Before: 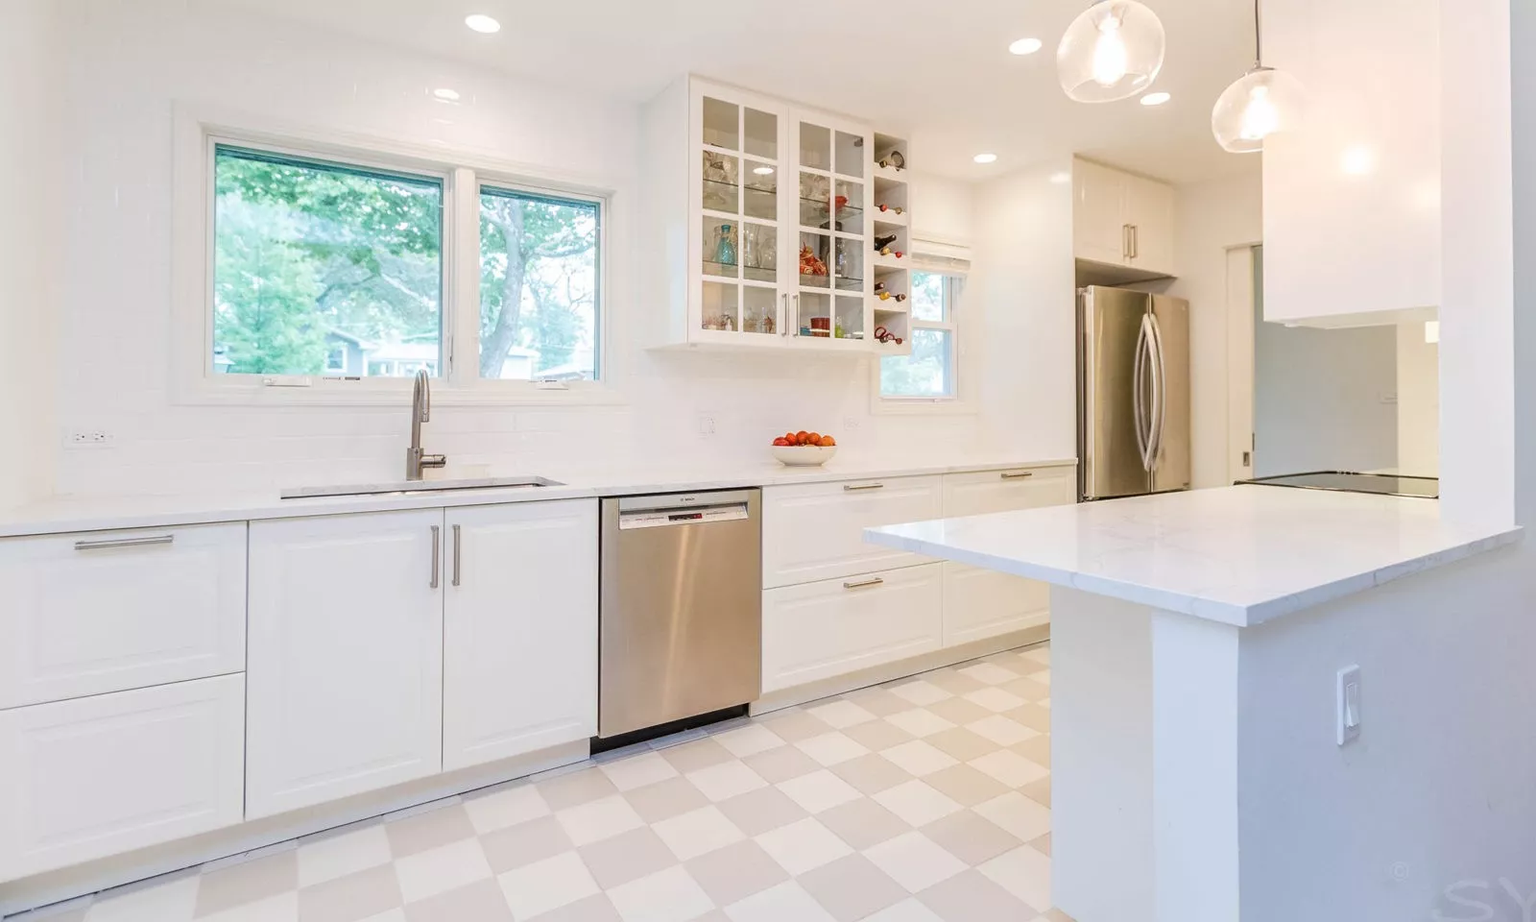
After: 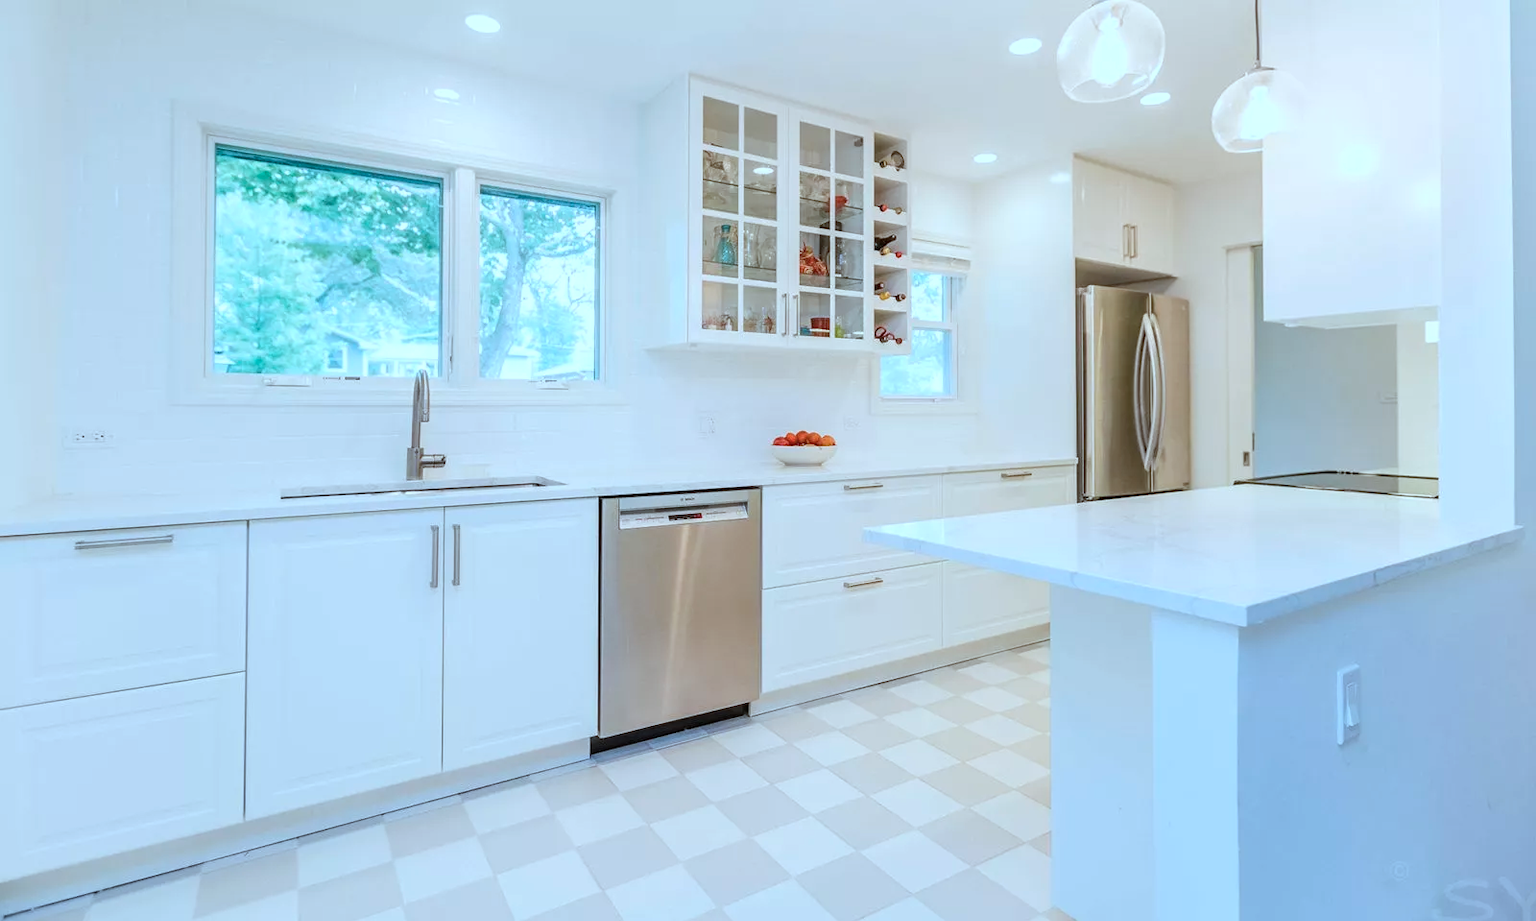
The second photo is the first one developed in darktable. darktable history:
color correction: highlights a* -10.54, highlights b* -19.83
